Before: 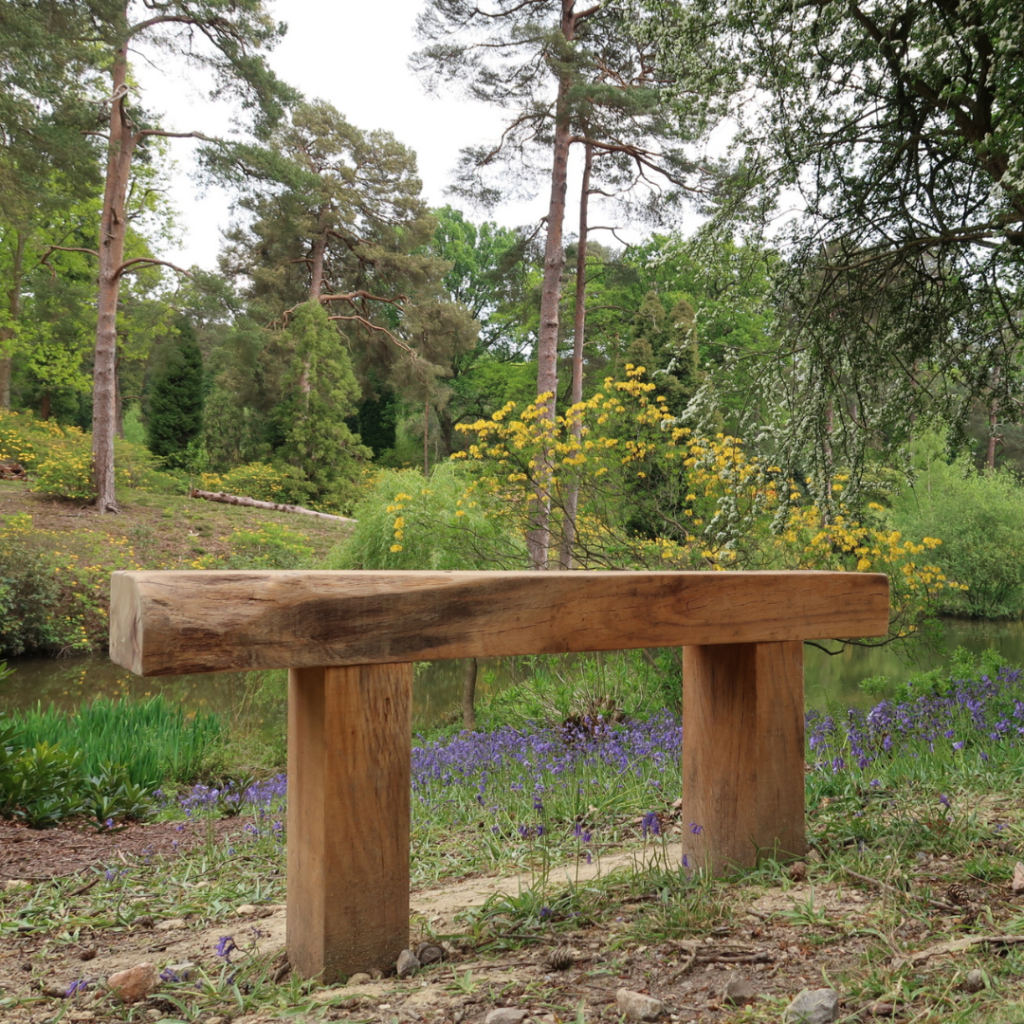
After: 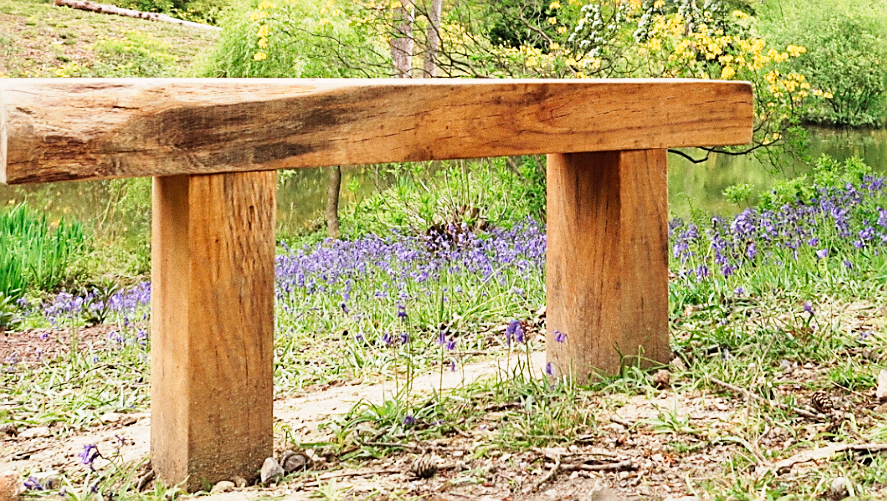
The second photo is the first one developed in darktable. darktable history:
grain: coarseness 0.09 ISO
crop and rotate: left 13.306%, top 48.129%, bottom 2.928%
sharpen: amount 0.901
tone curve: curves: ch0 [(0, 0) (0.003, 0.003) (0.011, 0.012) (0.025, 0.027) (0.044, 0.048) (0.069, 0.074) (0.1, 0.117) (0.136, 0.177) (0.177, 0.246) (0.224, 0.324) (0.277, 0.422) (0.335, 0.531) (0.399, 0.633) (0.468, 0.733) (0.543, 0.824) (0.623, 0.895) (0.709, 0.938) (0.801, 0.961) (0.898, 0.98) (1, 1)], preserve colors none
